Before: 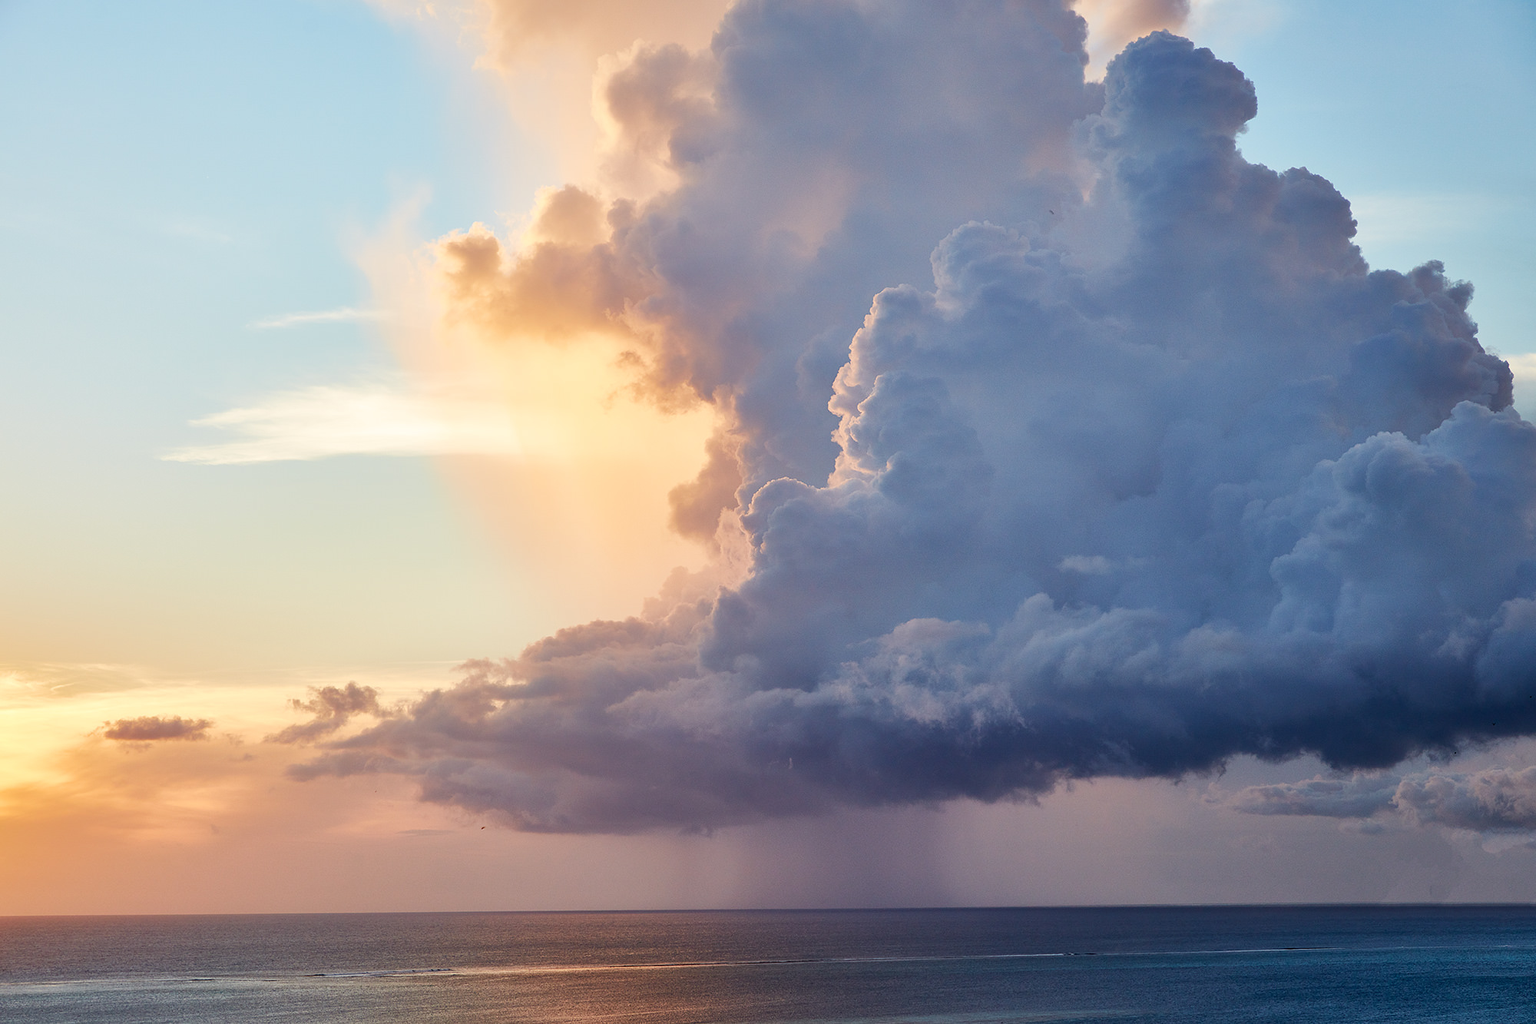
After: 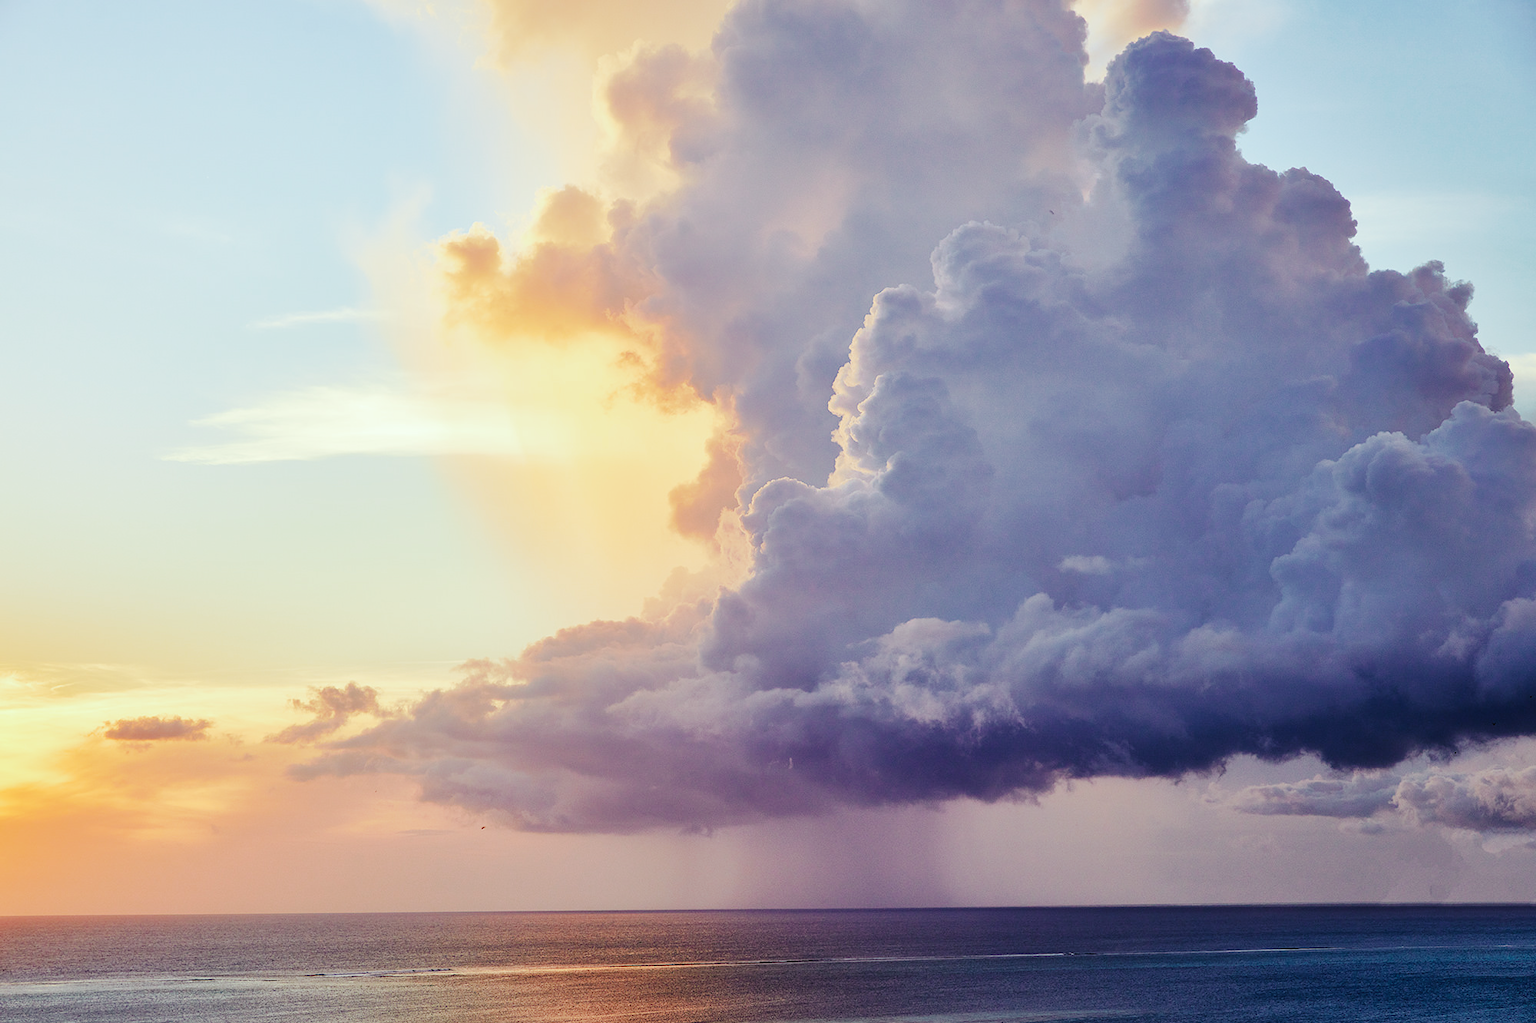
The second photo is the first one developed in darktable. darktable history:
tone curve: curves: ch0 [(0, 0) (0.003, 0.001) (0.011, 0.006) (0.025, 0.012) (0.044, 0.018) (0.069, 0.025) (0.1, 0.045) (0.136, 0.074) (0.177, 0.124) (0.224, 0.196) (0.277, 0.289) (0.335, 0.396) (0.399, 0.495) (0.468, 0.585) (0.543, 0.663) (0.623, 0.728) (0.709, 0.808) (0.801, 0.87) (0.898, 0.932) (1, 1)], preserve colors none
color look up table: target L [96.65, 95.74, 87.25, 89.18, 75.23, 71.34, 61.37, 54.28, 54.45, 43.7, 40.61, 21.96, 200.67, 75.86, 77.28, 64.68, 59.86, 60.77, 50.41, 47.18, 48.17, 45.57, 34.38, 29.57, 24.51, 17.08, 1.792, 87.4, 79.02, 62.54, 56.56, 52.69, 57.07, 47.45, 45.27, 43.14, 32.21, 37.64, 26.38, 24.27, 20.91, 6.991, 86.29, 63.48, 55.42, 43.86, 40.29, 35.14, 25.26], target a [-15.96, -26.5, -52.89, -57.92, -80.76, -59.85, -10.19, -54.2, -28.46, -16.83, -32.19, -17.07, 0, 16.95, 8.558, 12.07, 46.29, 32.02, 44.41, 70.26, 36.74, 22.28, 43.99, 3.671, 28.64, 25.44, 3.118, 20.78, 35.59, 65.08, 50.12, 89.66, 0.079, 37.41, 66.56, 52.8, 19.52, 55.73, 30.5, 14.62, 33.74, 9.173, -25.23, -18.69, -31.66, -7.144, 0.325, -15.61, 1.929], target b [30.98, 91.79, 72.4, -5.001, 54.67, 26.7, 41.38, 46.12, 10.51, 34.95, 27.82, 19.76, 0, 61.69, 8.504, 62.24, 47.4, 26.5, 14.8, 29.76, 42.97, 25.91, 14.69, 11.07, 23.49, 5.311, 1.17, -14.37, -21.66, -48.83, -5.658, -68.09, 3.728, -30.99, -39.01, -79.39, -60.2, -47.54, -8.201, -15.86, -59.57, -21.75, -12.58, -44.15, -21.43, -20.48, -53.43, -6.493, -23.99], num patches 49
